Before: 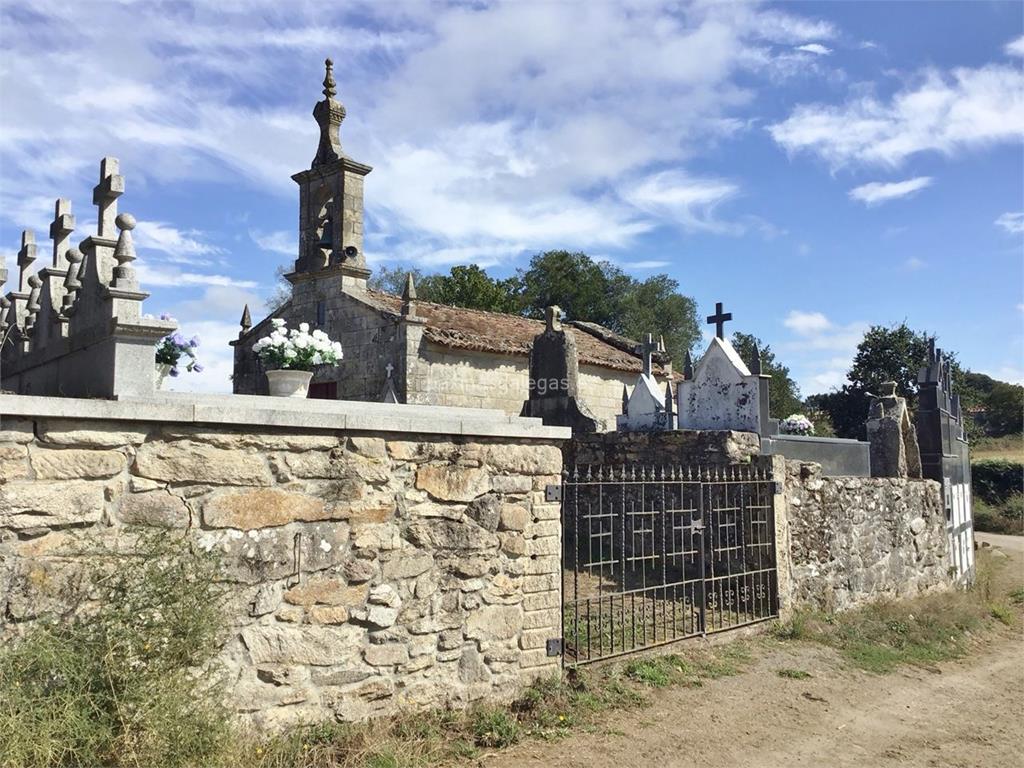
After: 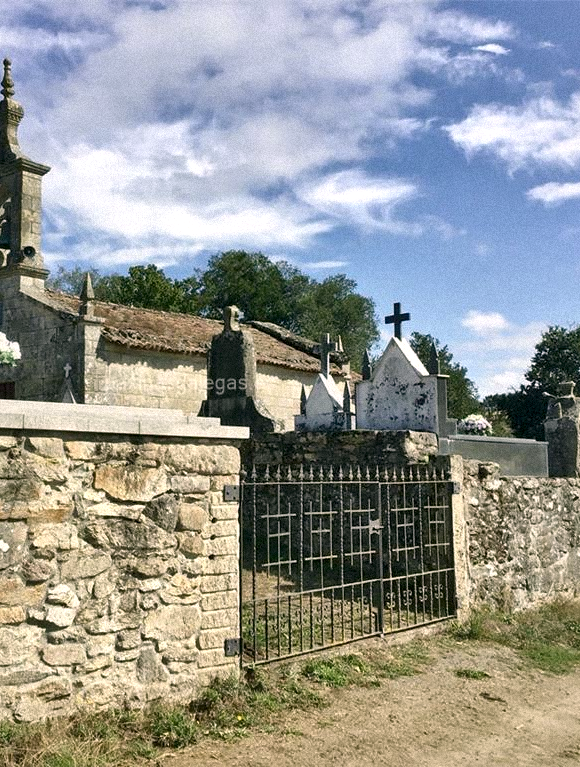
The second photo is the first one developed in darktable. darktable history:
crop: left 31.458%, top 0%, right 11.876%
local contrast: mode bilateral grid, contrast 20, coarseness 50, detail 179%, midtone range 0.2
color correction: highlights a* 4.02, highlights b* 4.98, shadows a* -7.55, shadows b* 4.98
grain: mid-tones bias 0%
